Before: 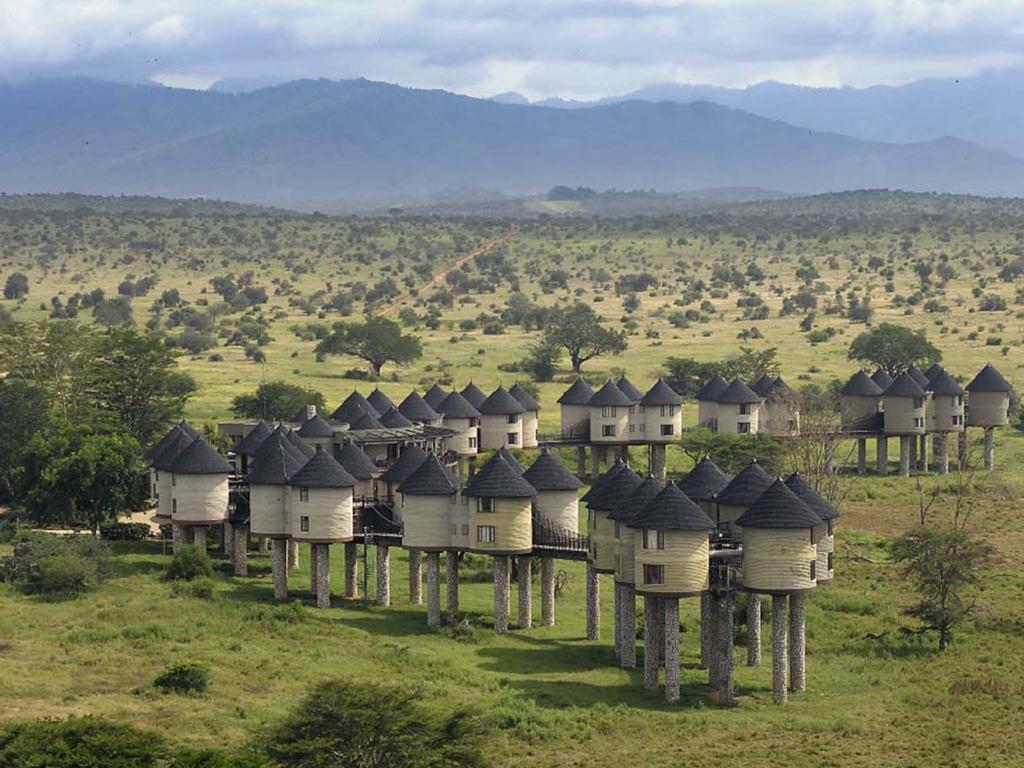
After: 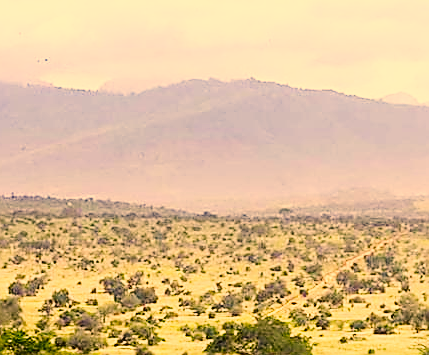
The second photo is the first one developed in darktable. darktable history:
base curve: curves: ch0 [(0, 0.003) (0.001, 0.002) (0.006, 0.004) (0.02, 0.022) (0.048, 0.086) (0.094, 0.234) (0.162, 0.431) (0.258, 0.629) (0.385, 0.8) (0.548, 0.918) (0.751, 0.988) (1, 1)], preserve colors none
sharpen: radius 1.4, amount 1.25, threshold 0.7
exposure: black level correction 0.029, exposure -0.073 EV, compensate highlight preservation false
crop and rotate: left 10.817%, top 0.062%, right 47.194%, bottom 53.626%
color correction: highlights a* 17.94, highlights b* 35.39, shadows a* 1.48, shadows b* 6.42, saturation 1.01
color balance: output saturation 98.5%
